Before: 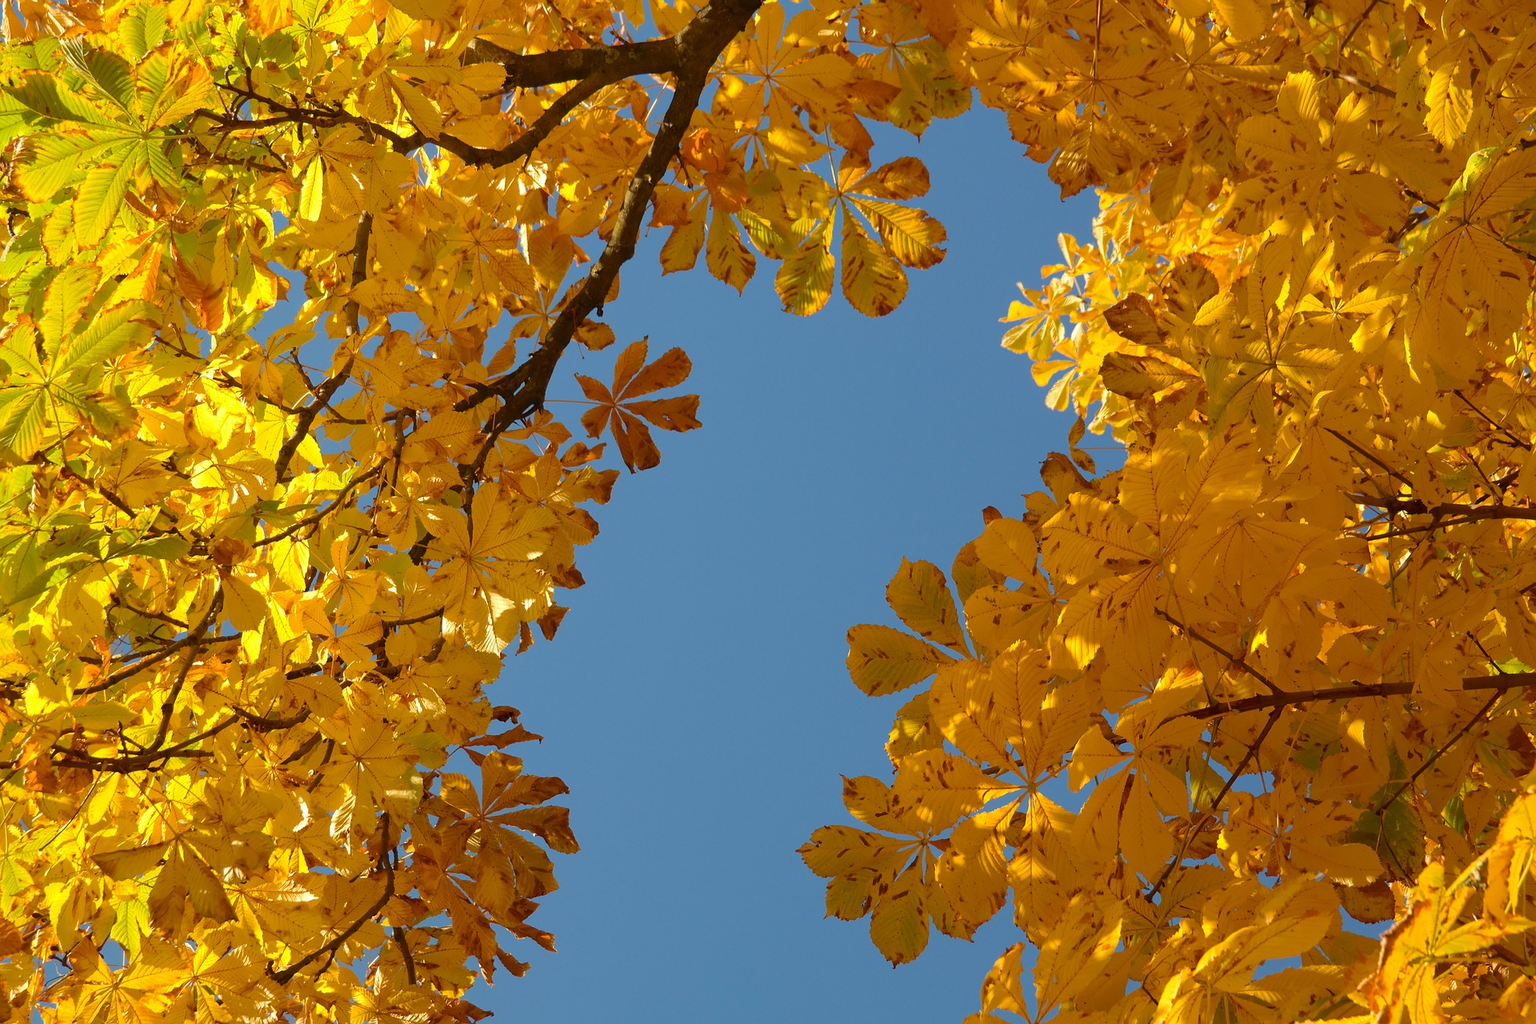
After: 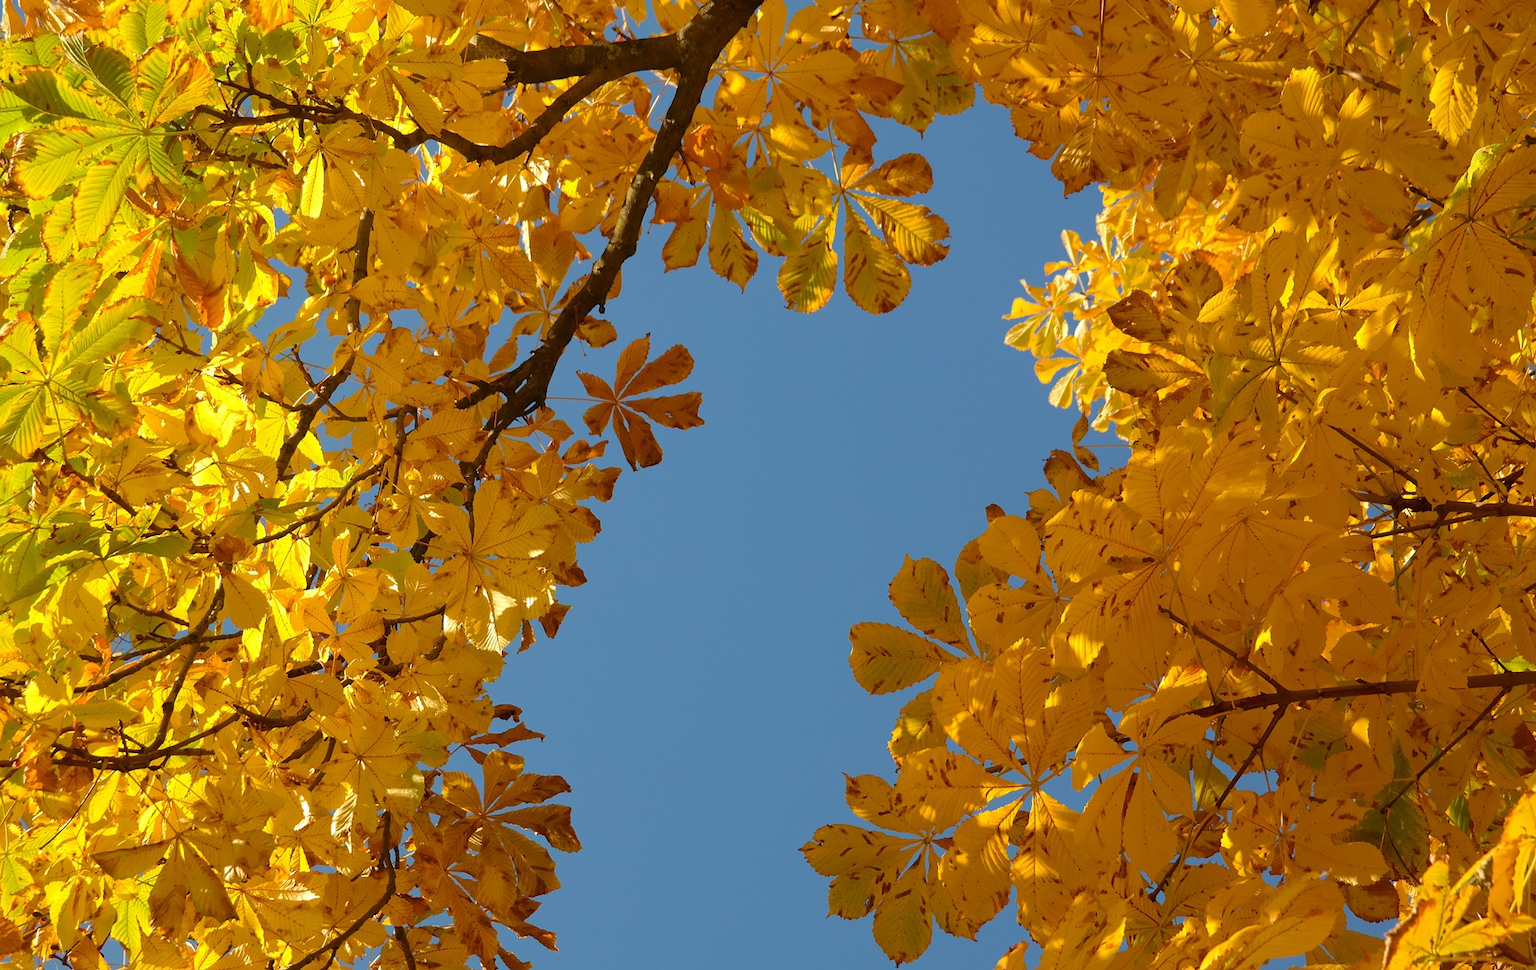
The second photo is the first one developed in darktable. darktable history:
crop: top 0.448%, right 0.264%, bottom 5.045%
